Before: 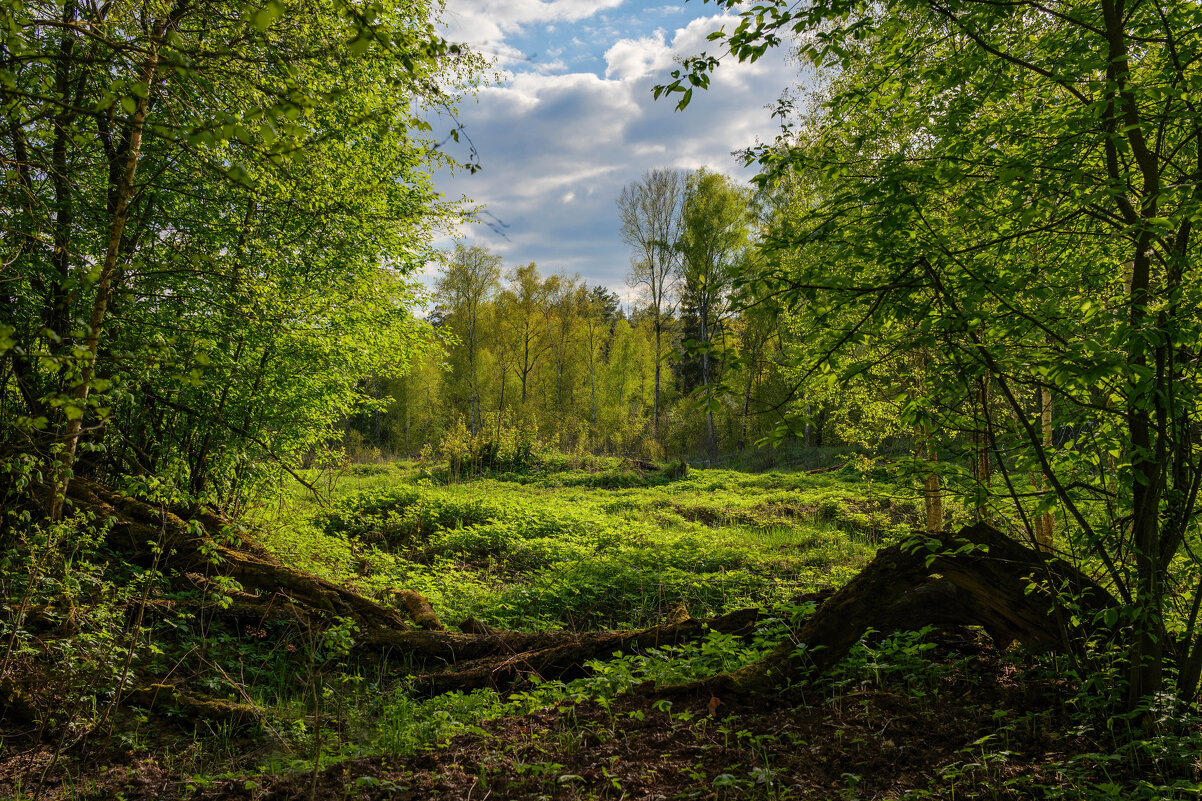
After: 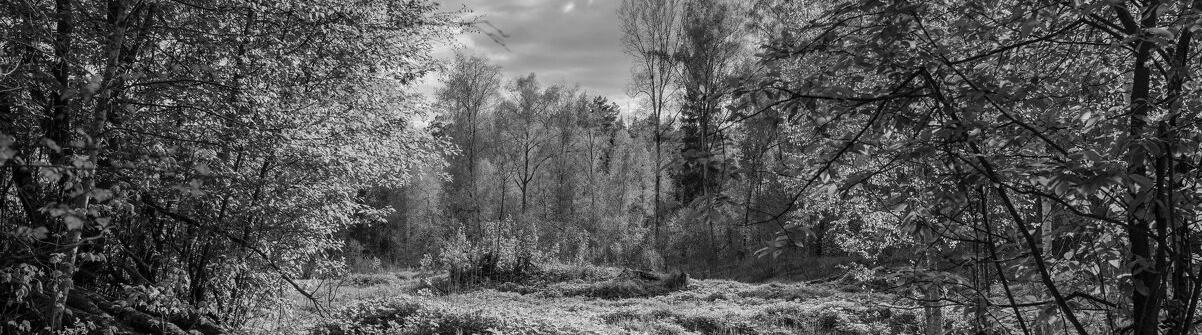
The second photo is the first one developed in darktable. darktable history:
white balance: red 1.08, blue 0.791
crop and rotate: top 23.84%, bottom 34.294%
monochrome: a -35.87, b 49.73, size 1.7
